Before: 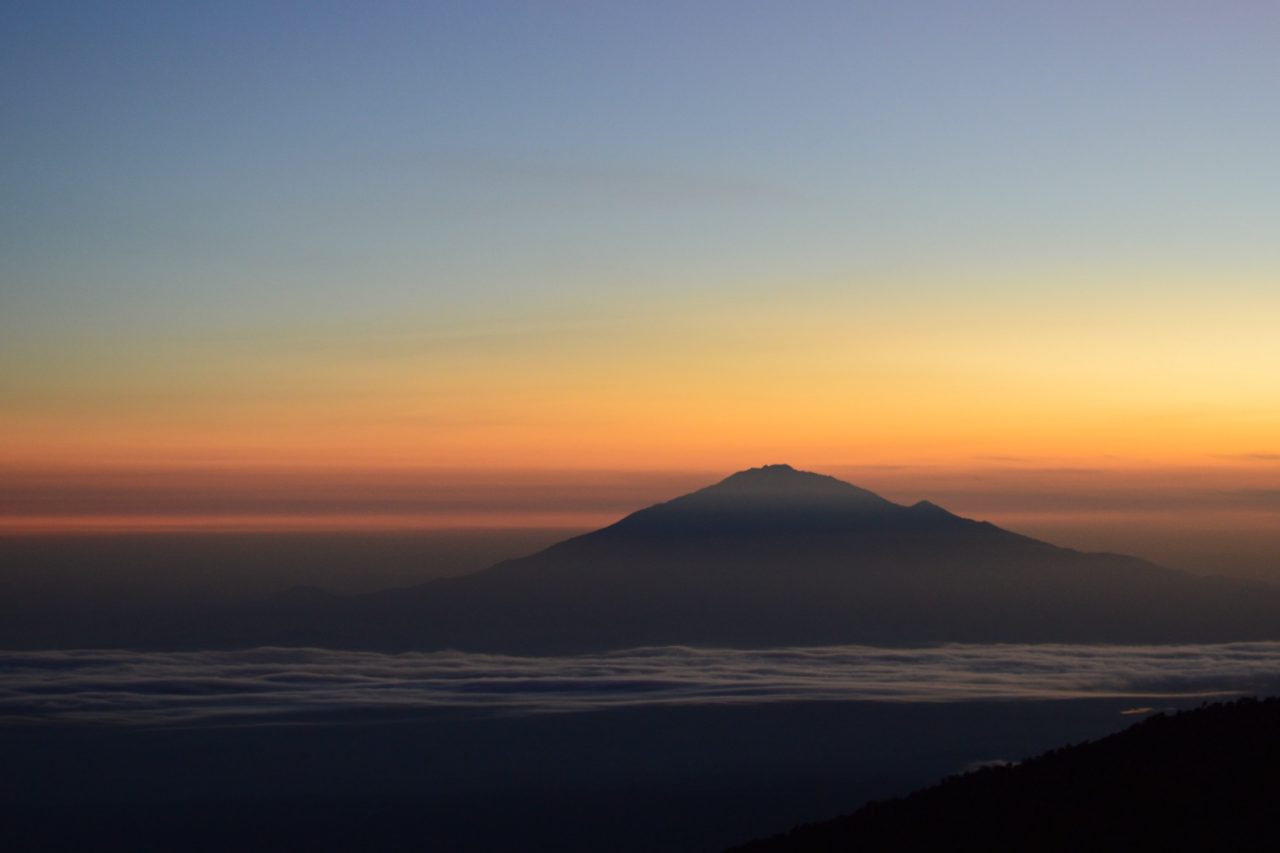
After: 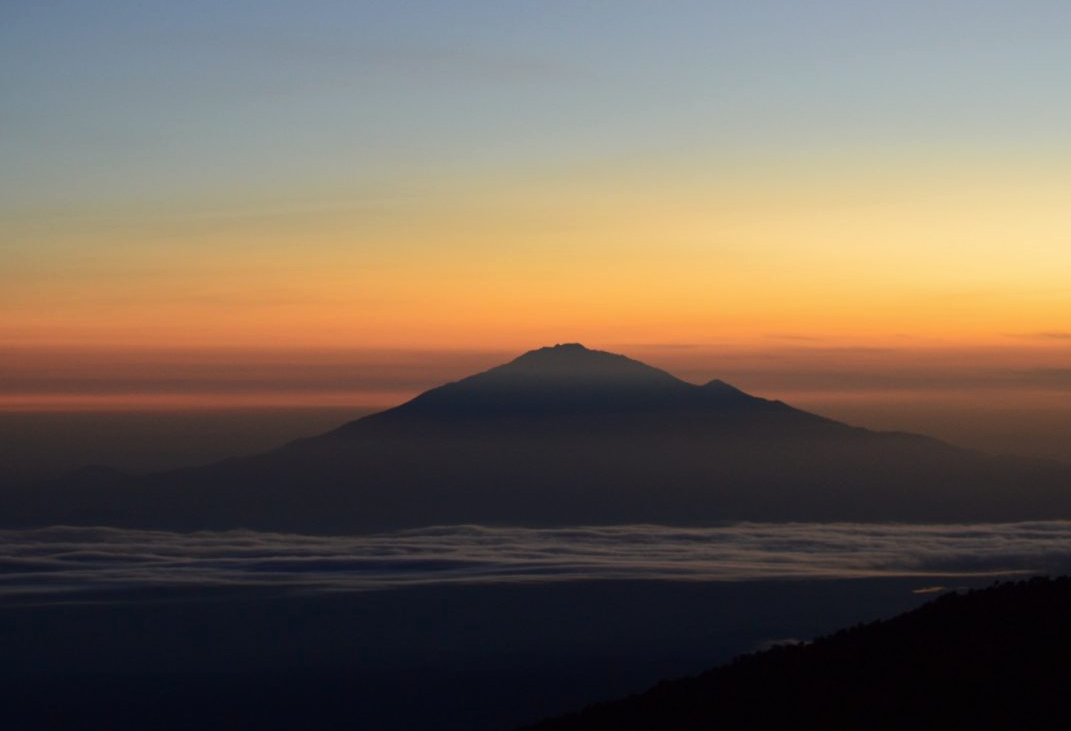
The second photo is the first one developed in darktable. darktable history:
contrast brightness saturation: contrast 0.03, brightness -0.04
crop: left 16.315%, top 14.246%
